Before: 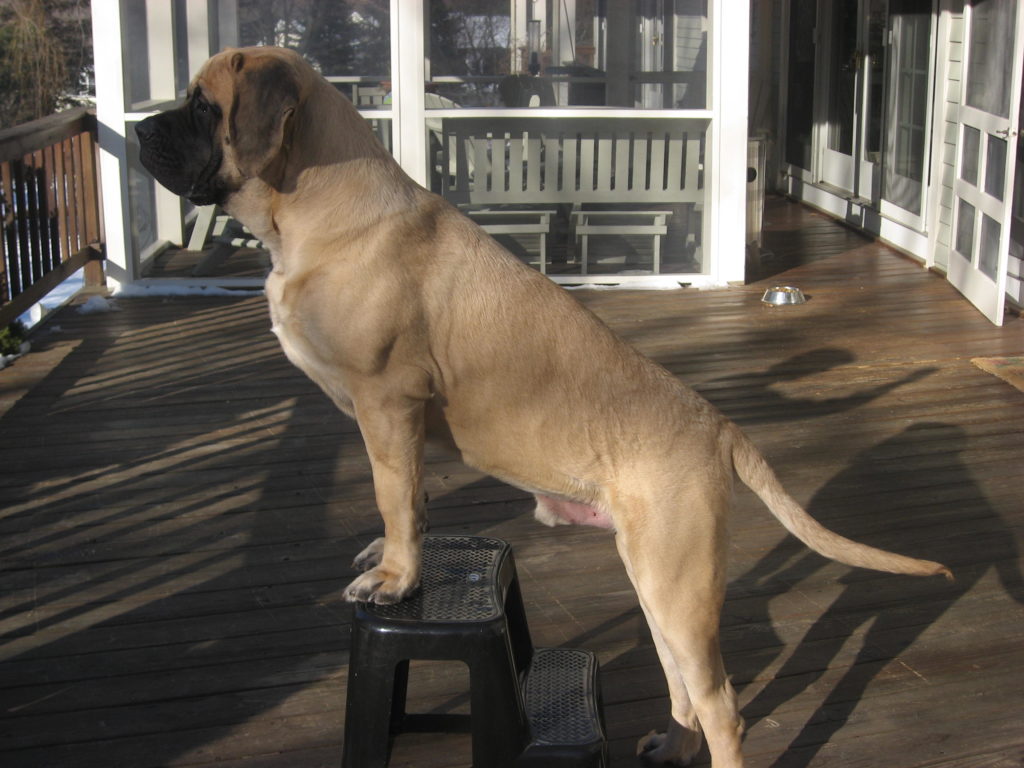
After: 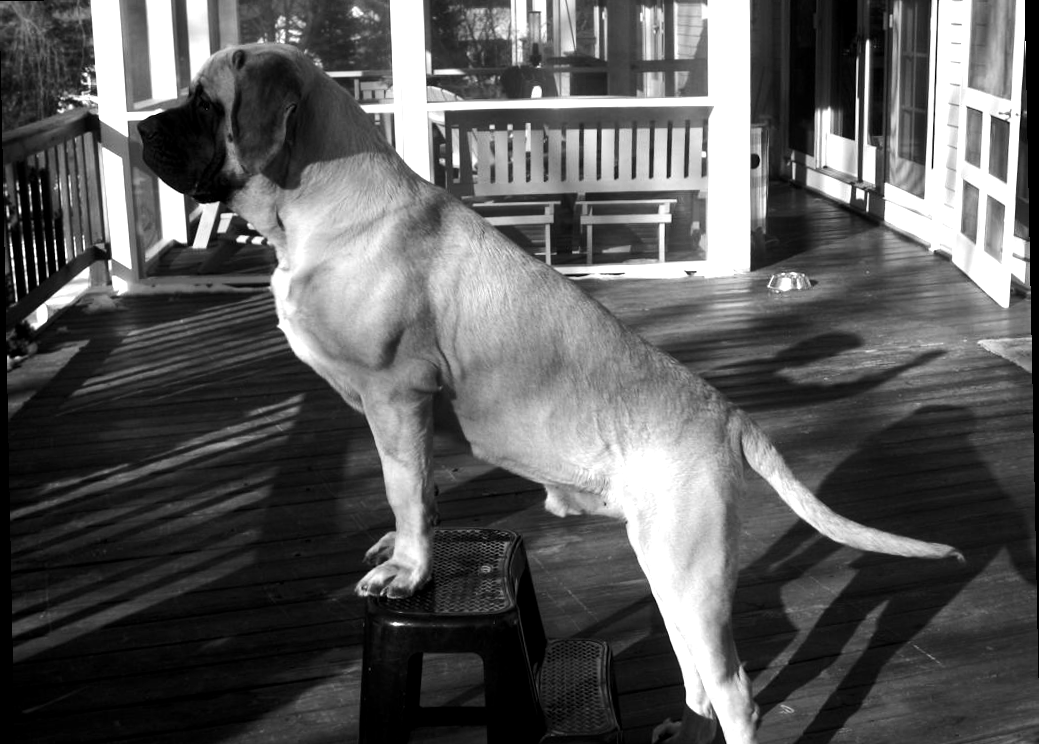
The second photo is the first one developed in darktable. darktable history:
exposure: black level correction 0.009, exposure 0.119 EV, compensate highlight preservation false
monochrome: a 16.01, b -2.65, highlights 0.52
crop and rotate: top 2.479%, bottom 3.018%
tone equalizer: -8 EV -1.08 EV, -7 EV -1.01 EV, -6 EV -0.867 EV, -5 EV -0.578 EV, -3 EV 0.578 EV, -2 EV 0.867 EV, -1 EV 1.01 EV, +0 EV 1.08 EV, edges refinement/feathering 500, mask exposure compensation -1.57 EV, preserve details no
rotate and perspective: rotation -1.17°, automatic cropping off
color calibration: illuminant as shot in camera, x 0.442, y 0.413, temperature 2903.13 K
